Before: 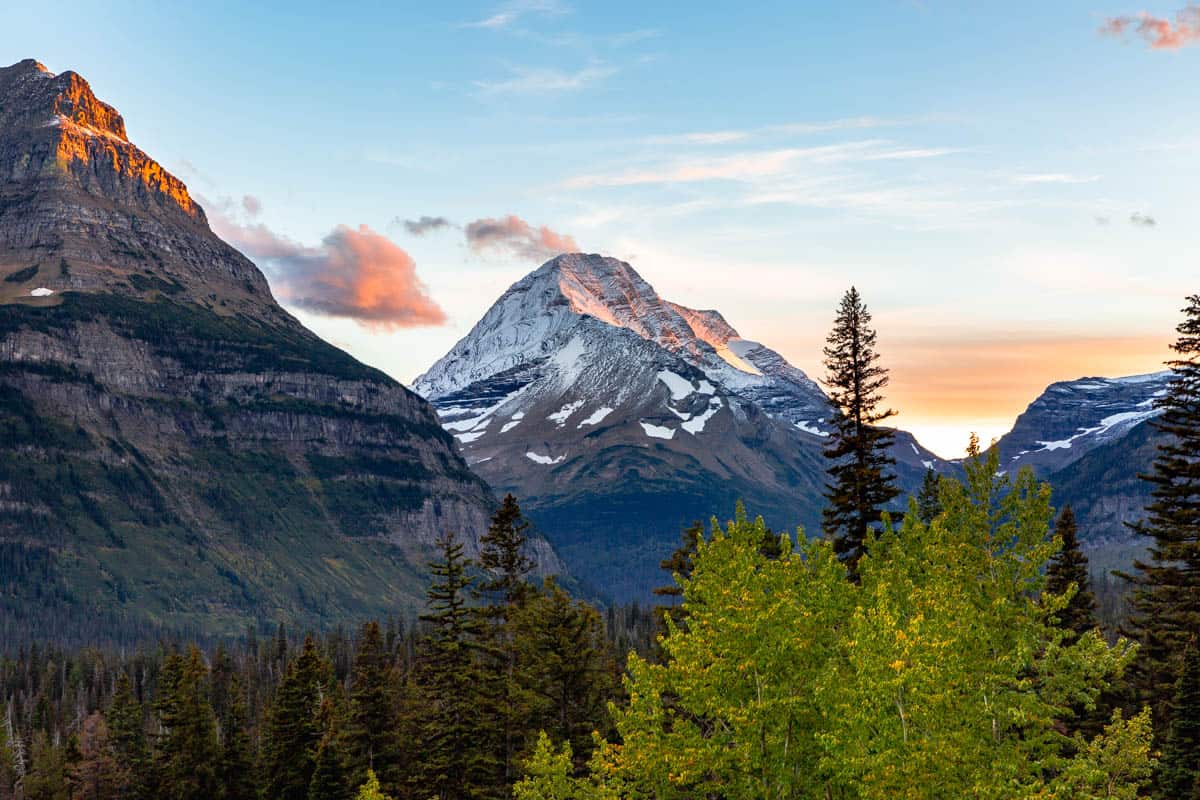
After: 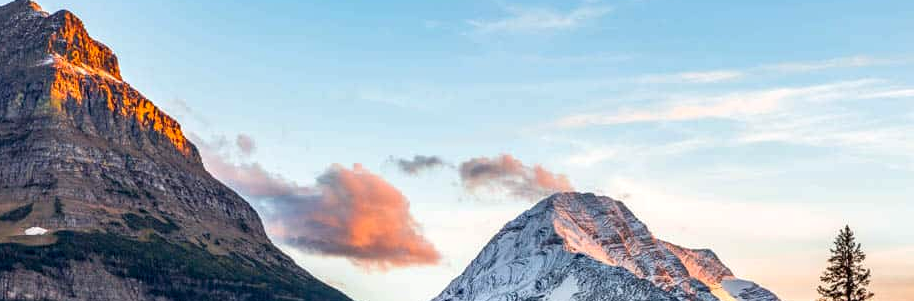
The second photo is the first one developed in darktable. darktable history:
crop: left 0.551%, top 7.649%, right 23.241%, bottom 54.65%
local contrast: on, module defaults
color correction: highlights b* 0.011, saturation 1.13
